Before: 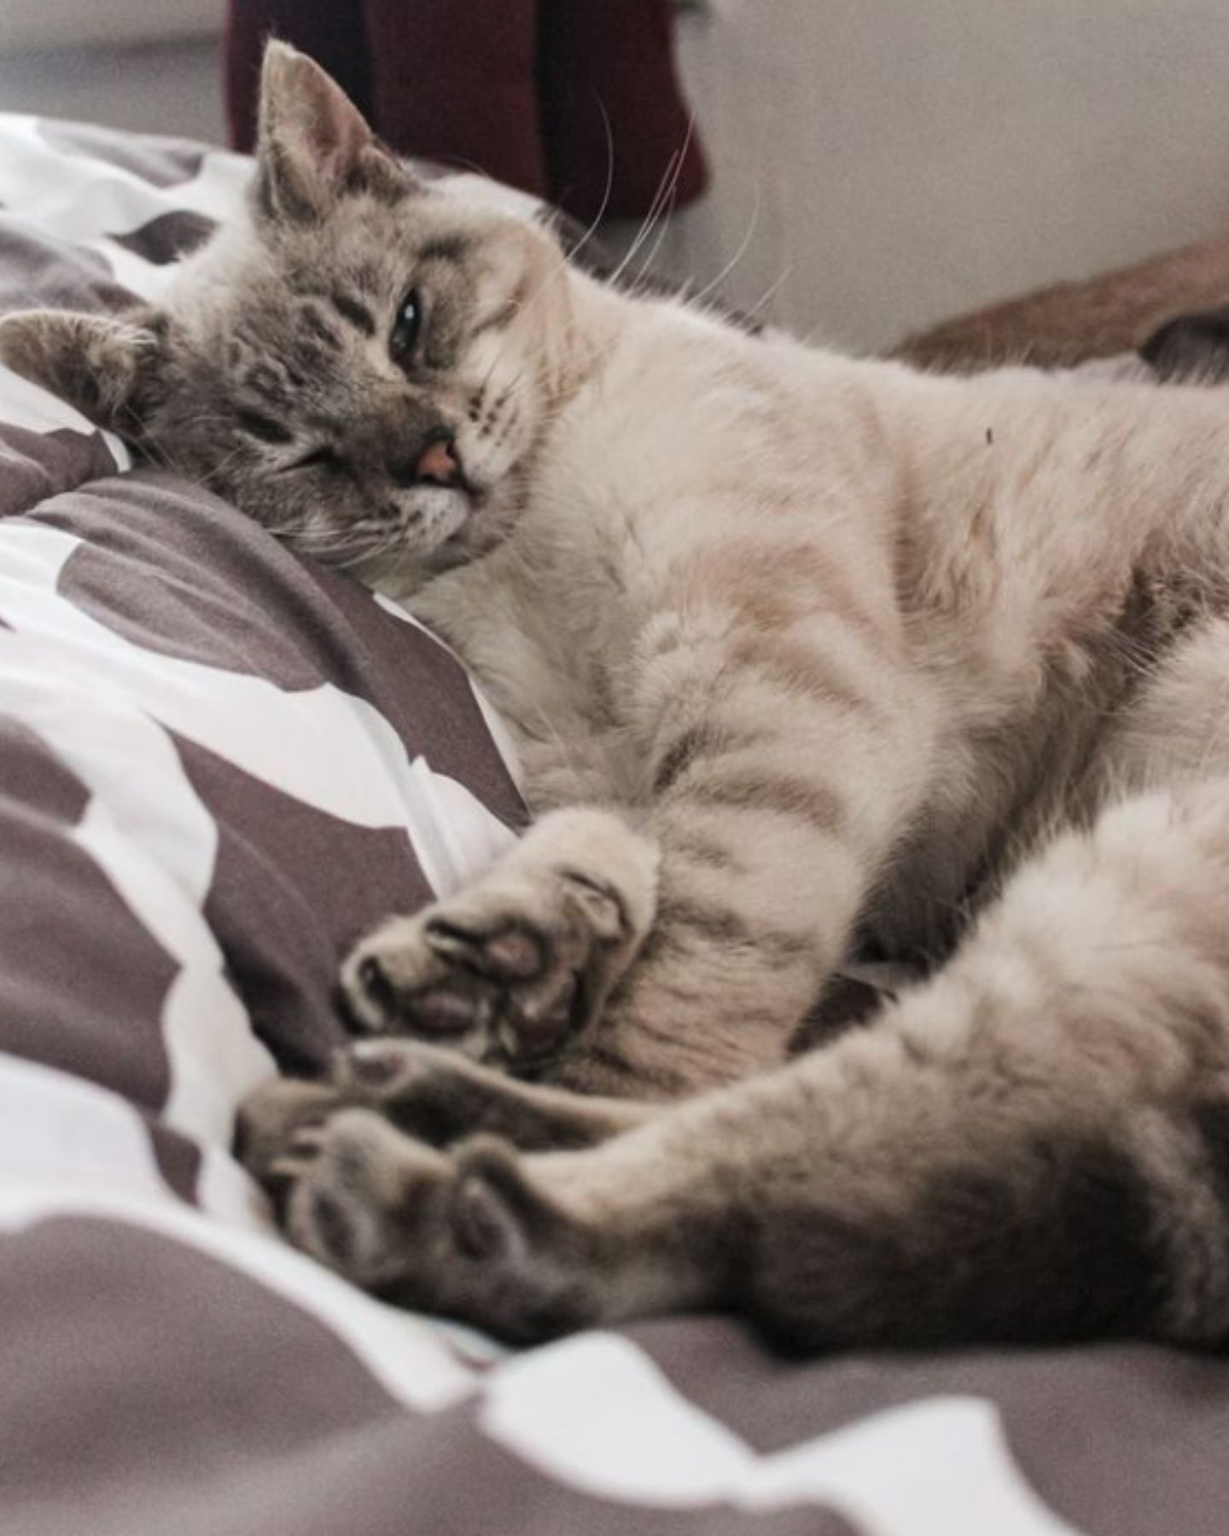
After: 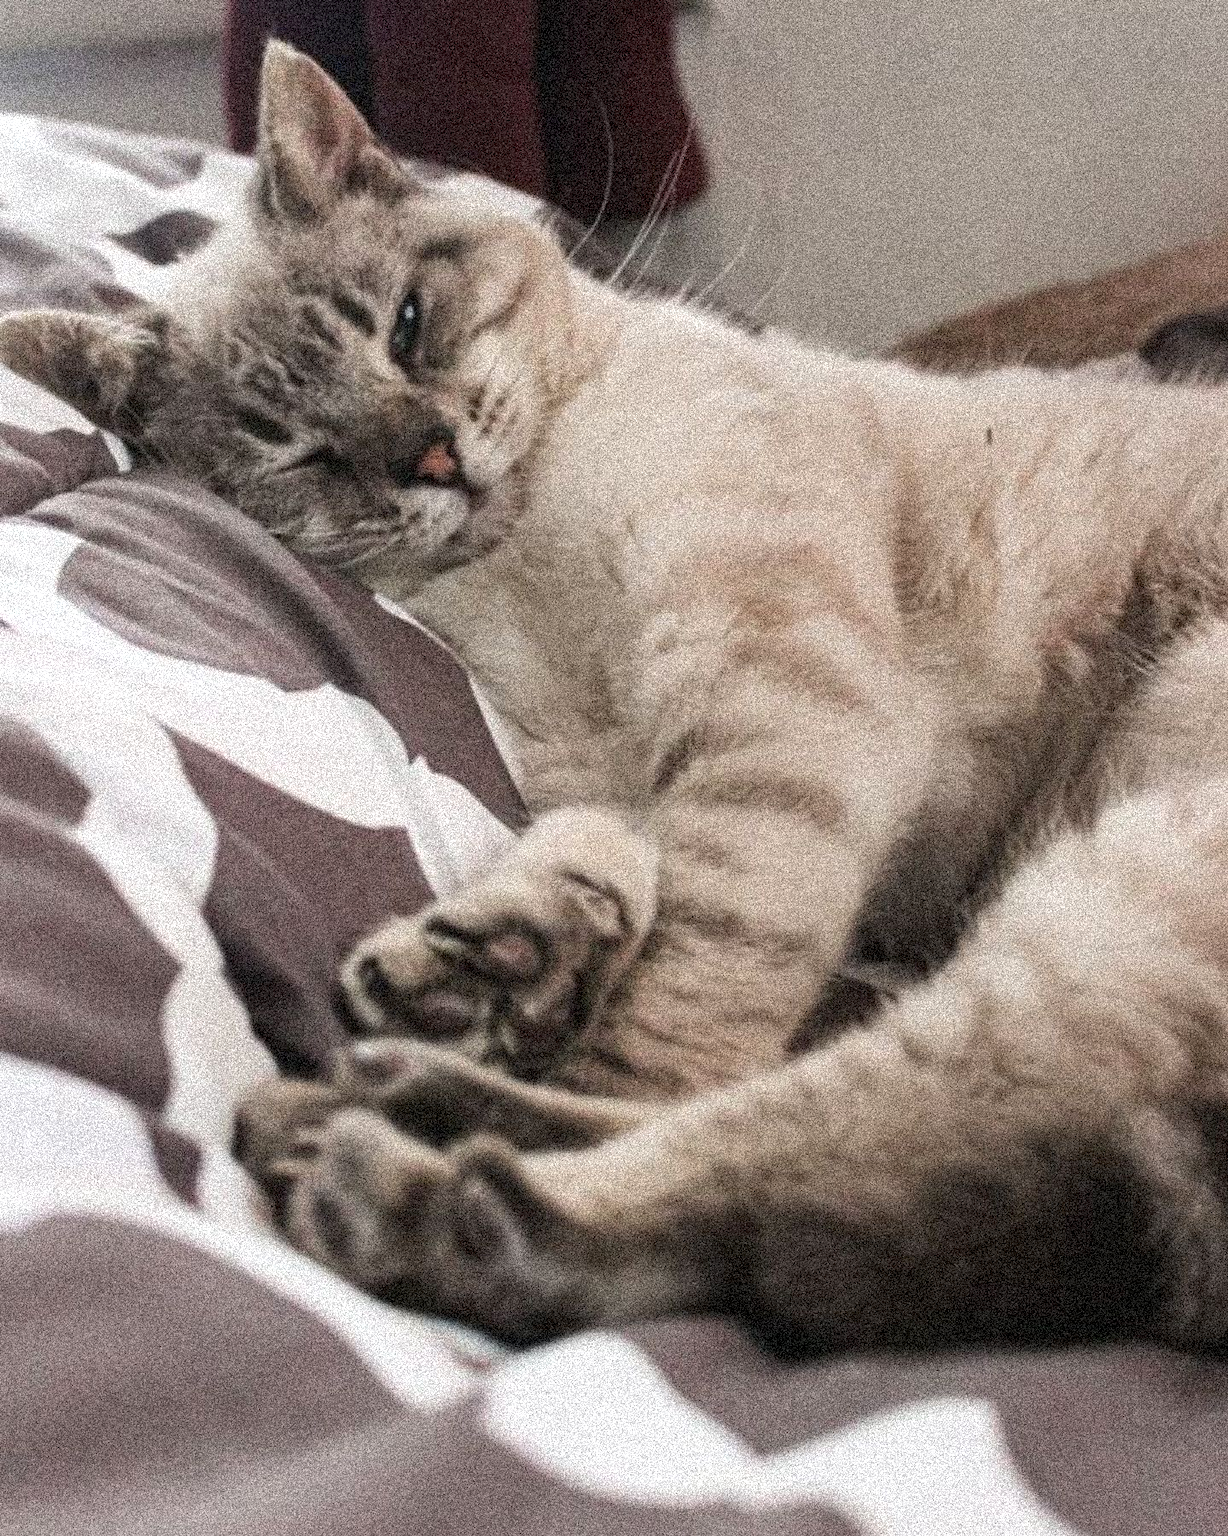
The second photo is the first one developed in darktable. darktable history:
grain: coarseness 3.75 ISO, strength 100%, mid-tones bias 0%
exposure: exposure 0.2 EV, compensate highlight preservation false
